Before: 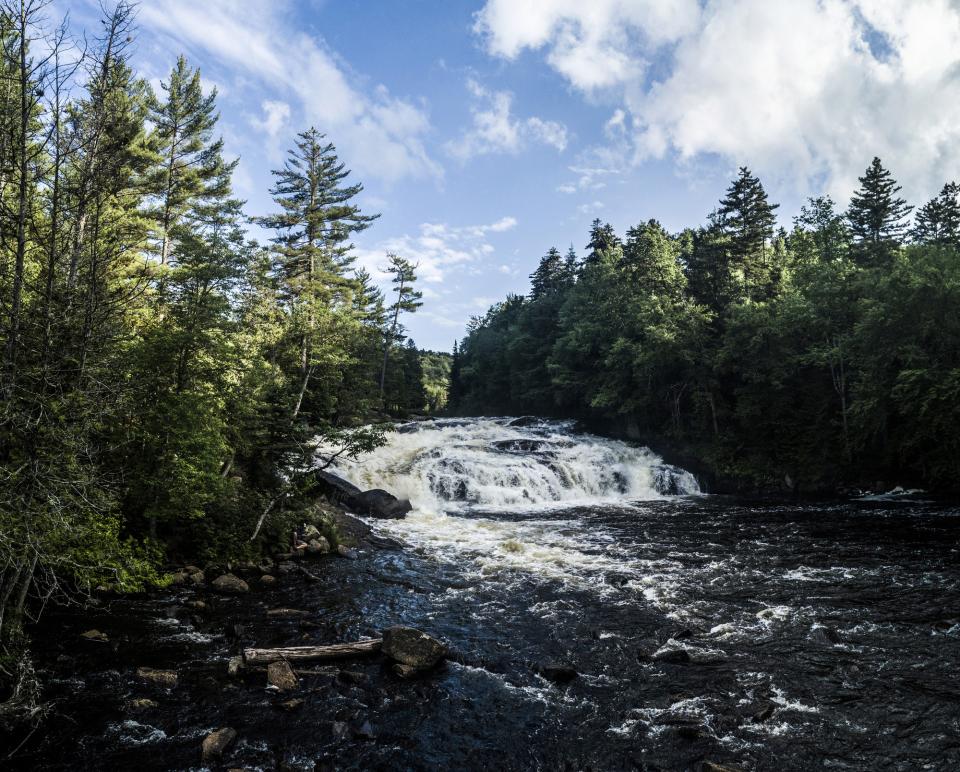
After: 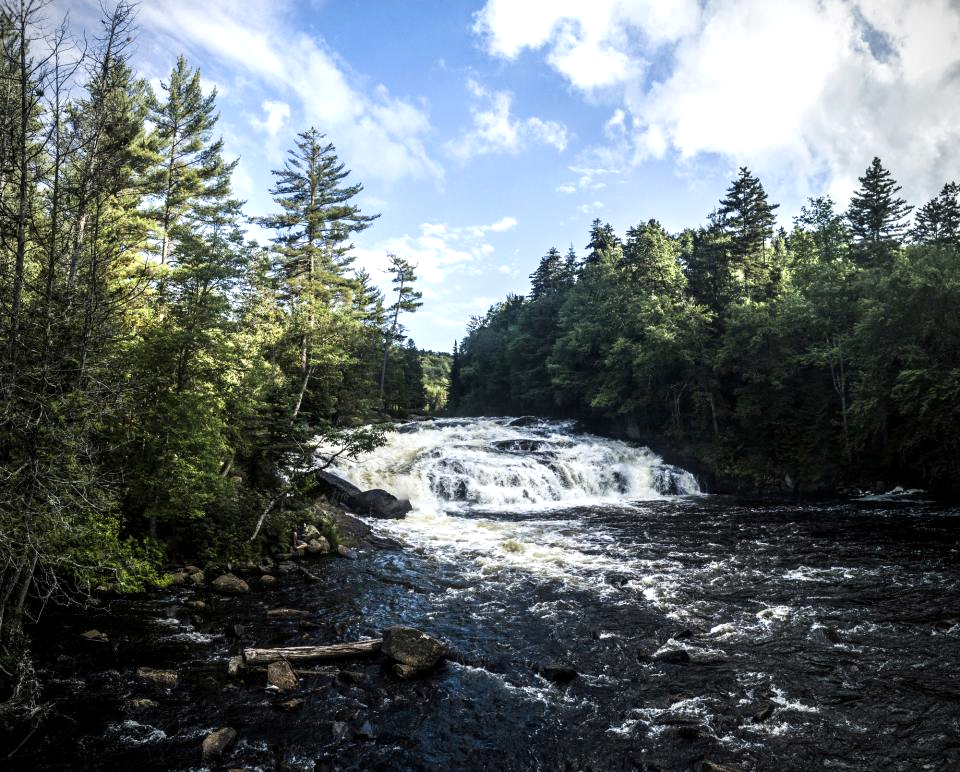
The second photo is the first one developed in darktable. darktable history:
vignetting: fall-off start 79.88%
exposure: black level correction 0.001, exposure 0.5 EV, compensate exposure bias true, compensate highlight preservation false
